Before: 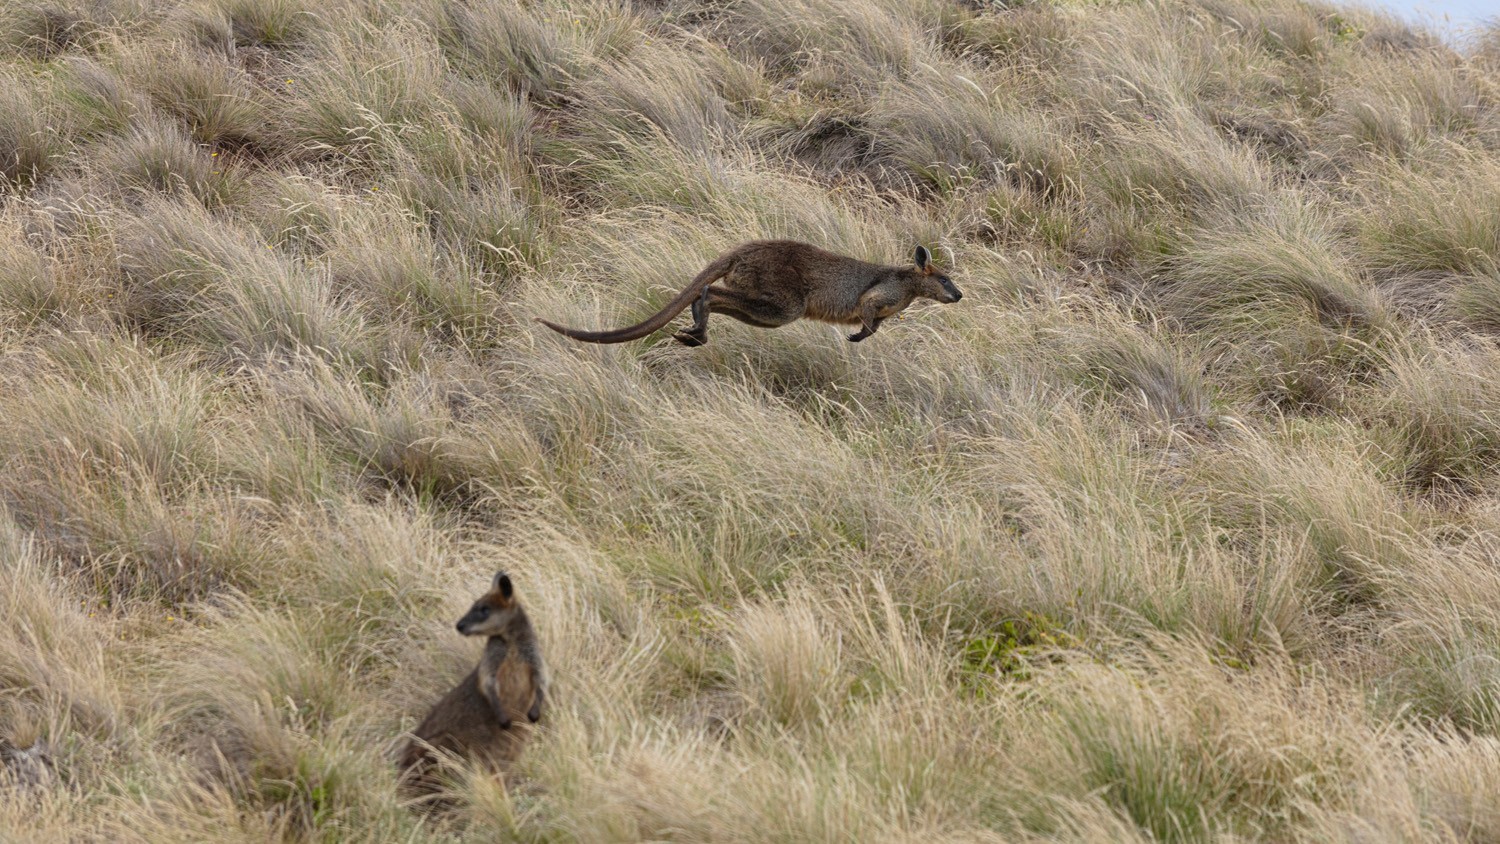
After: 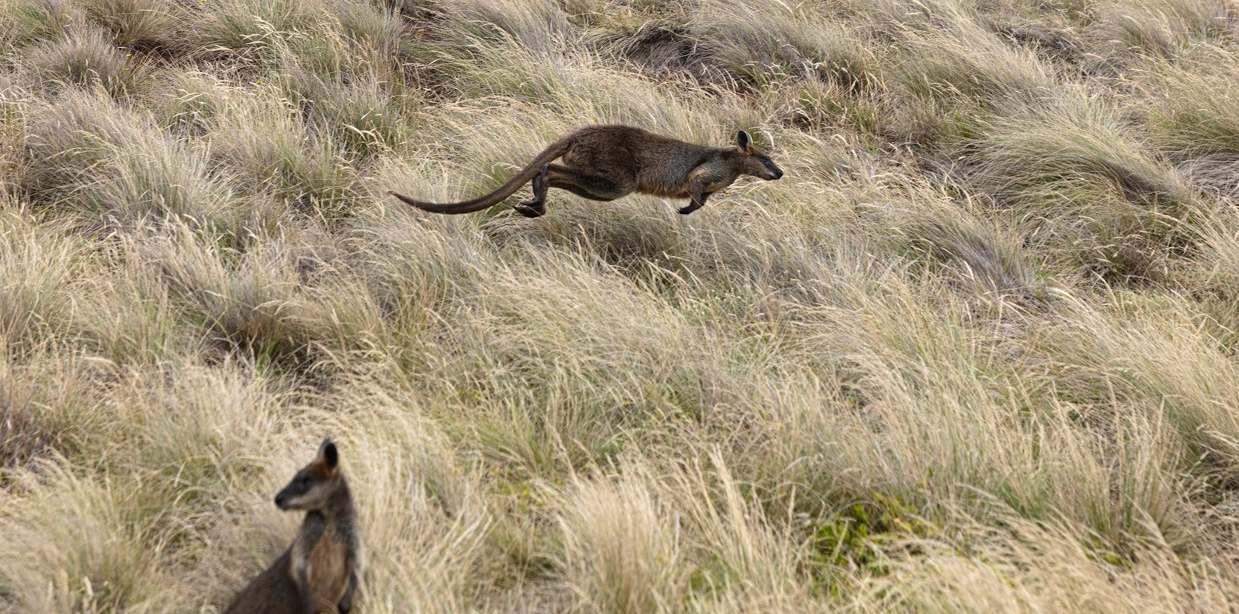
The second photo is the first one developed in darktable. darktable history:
rotate and perspective: rotation 0.72°, lens shift (vertical) -0.352, lens shift (horizontal) -0.051, crop left 0.152, crop right 0.859, crop top 0.019, crop bottom 0.964
tone equalizer: -8 EV -0.417 EV, -7 EV -0.389 EV, -6 EV -0.333 EV, -5 EV -0.222 EV, -3 EV 0.222 EV, -2 EV 0.333 EV, -1 EV 0.389 EV, +0 EV 0.417 EV, edges refinement/feathering 500, mask exposure compensation -1.57 EV, preserve details no
crop: left 0.387%, top 5.469%, bottom 19.809%
